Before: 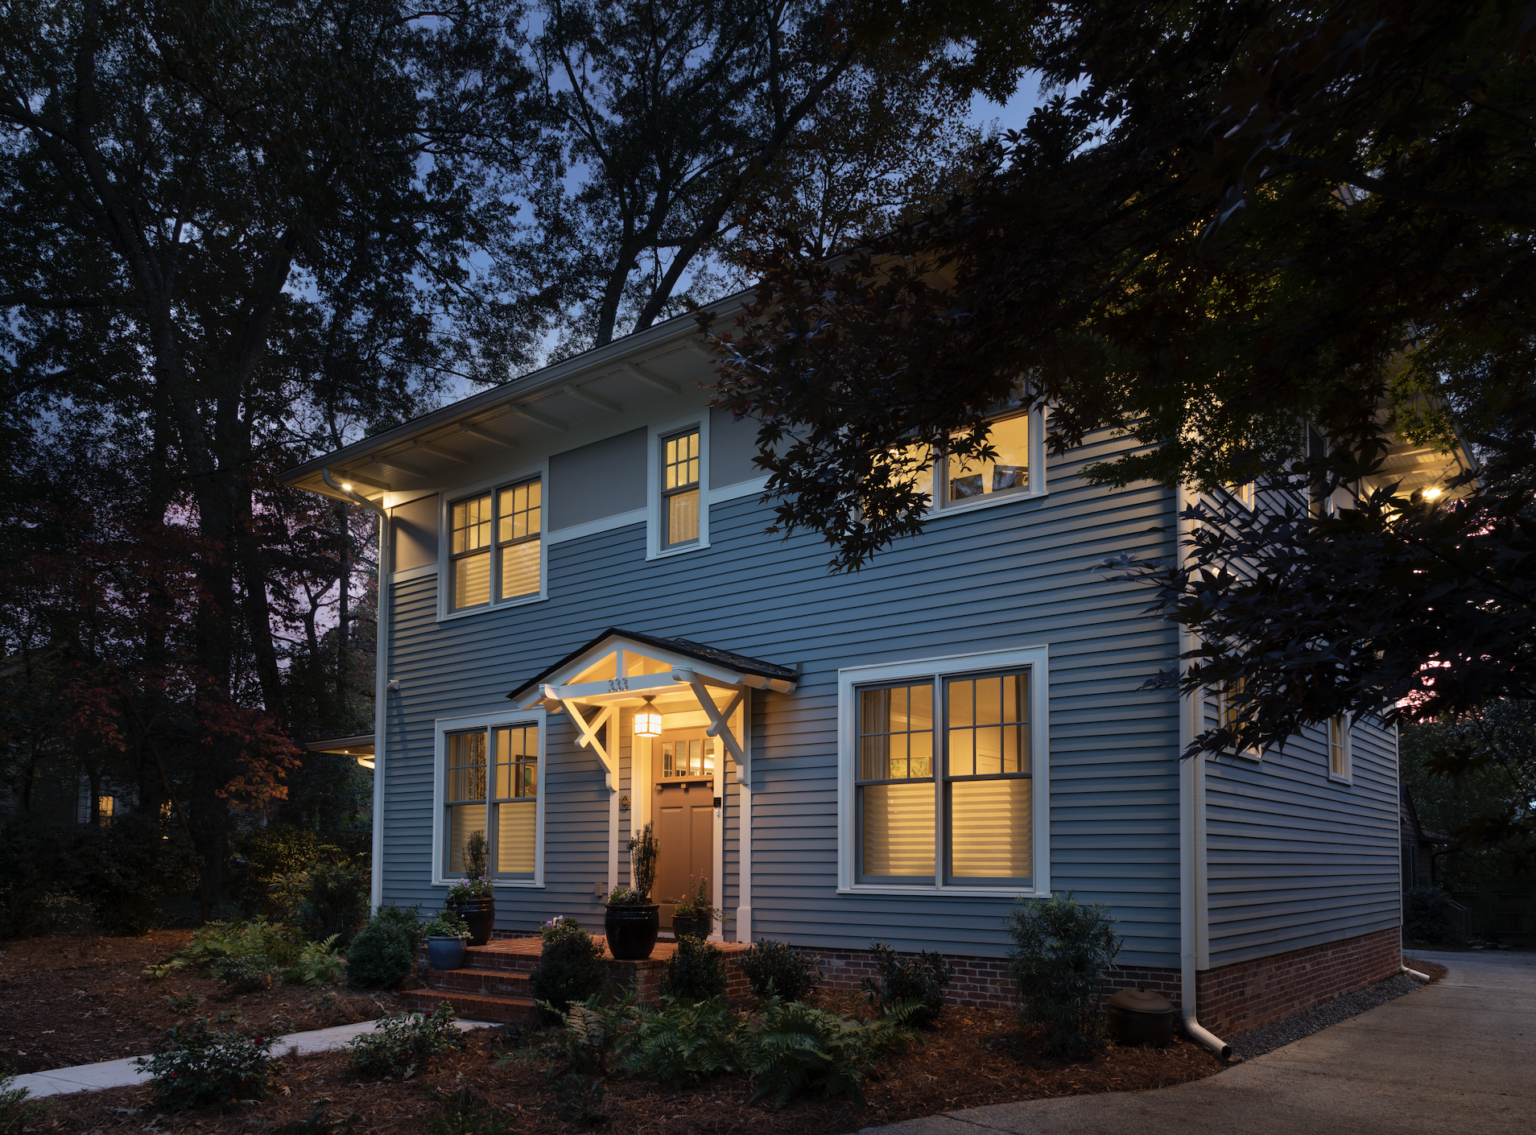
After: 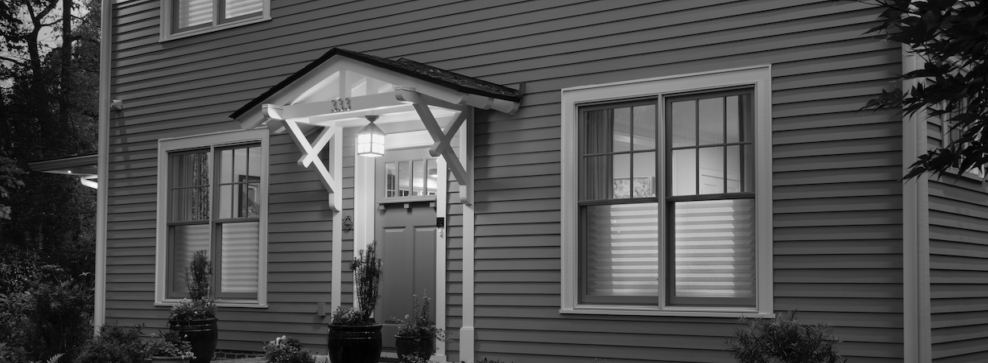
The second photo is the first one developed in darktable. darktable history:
crop: left 18.091%, top 51.13%, right 17.525%, bottom 16.85%
monochrome: a -3.63, b -0.465
